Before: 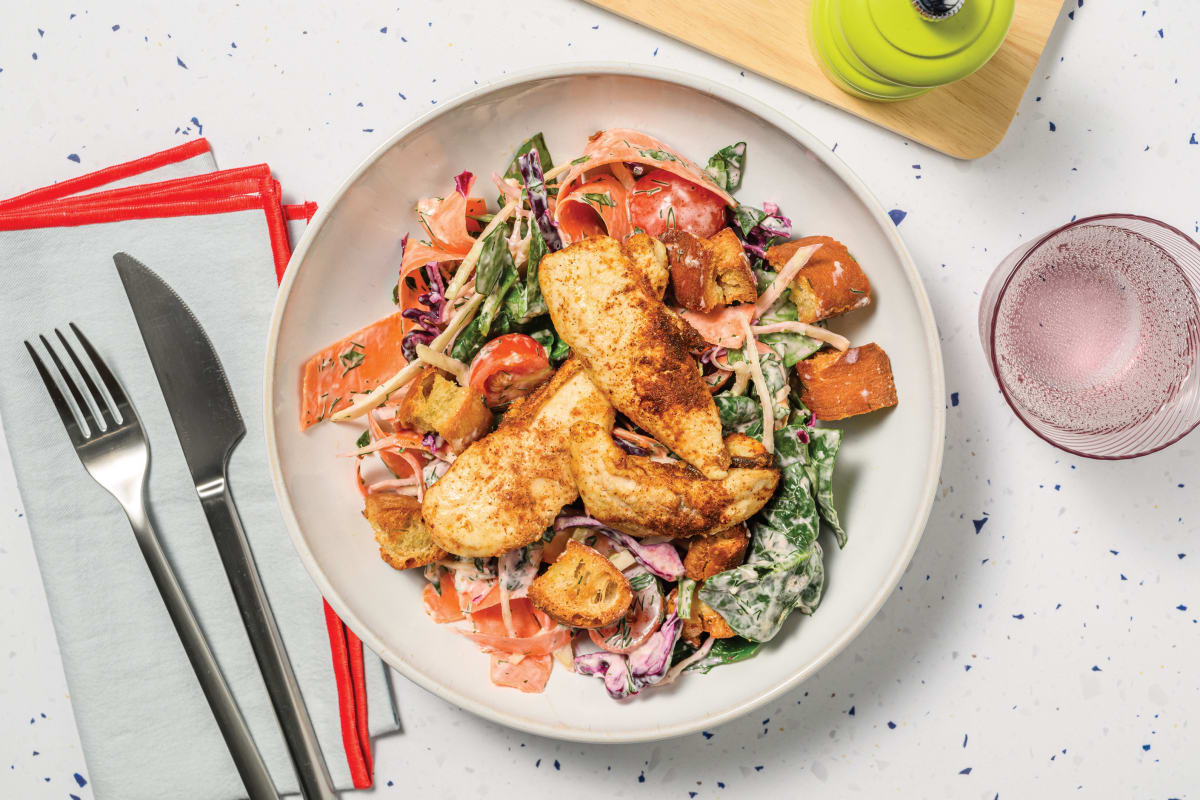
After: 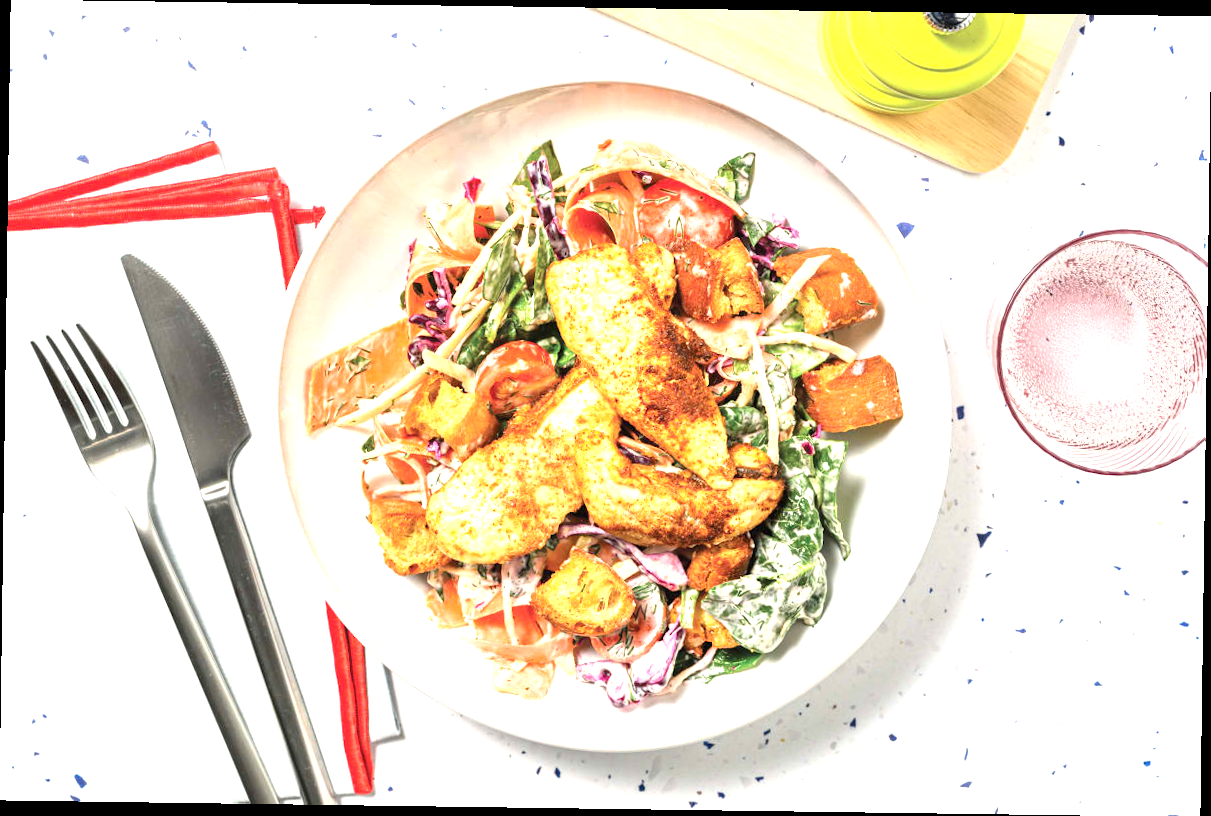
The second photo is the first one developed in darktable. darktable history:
rotate and perspective: rotation 0.8°, automatic cropping off
exposure: exposure 1.223 EV, compensate highlight preservation false
